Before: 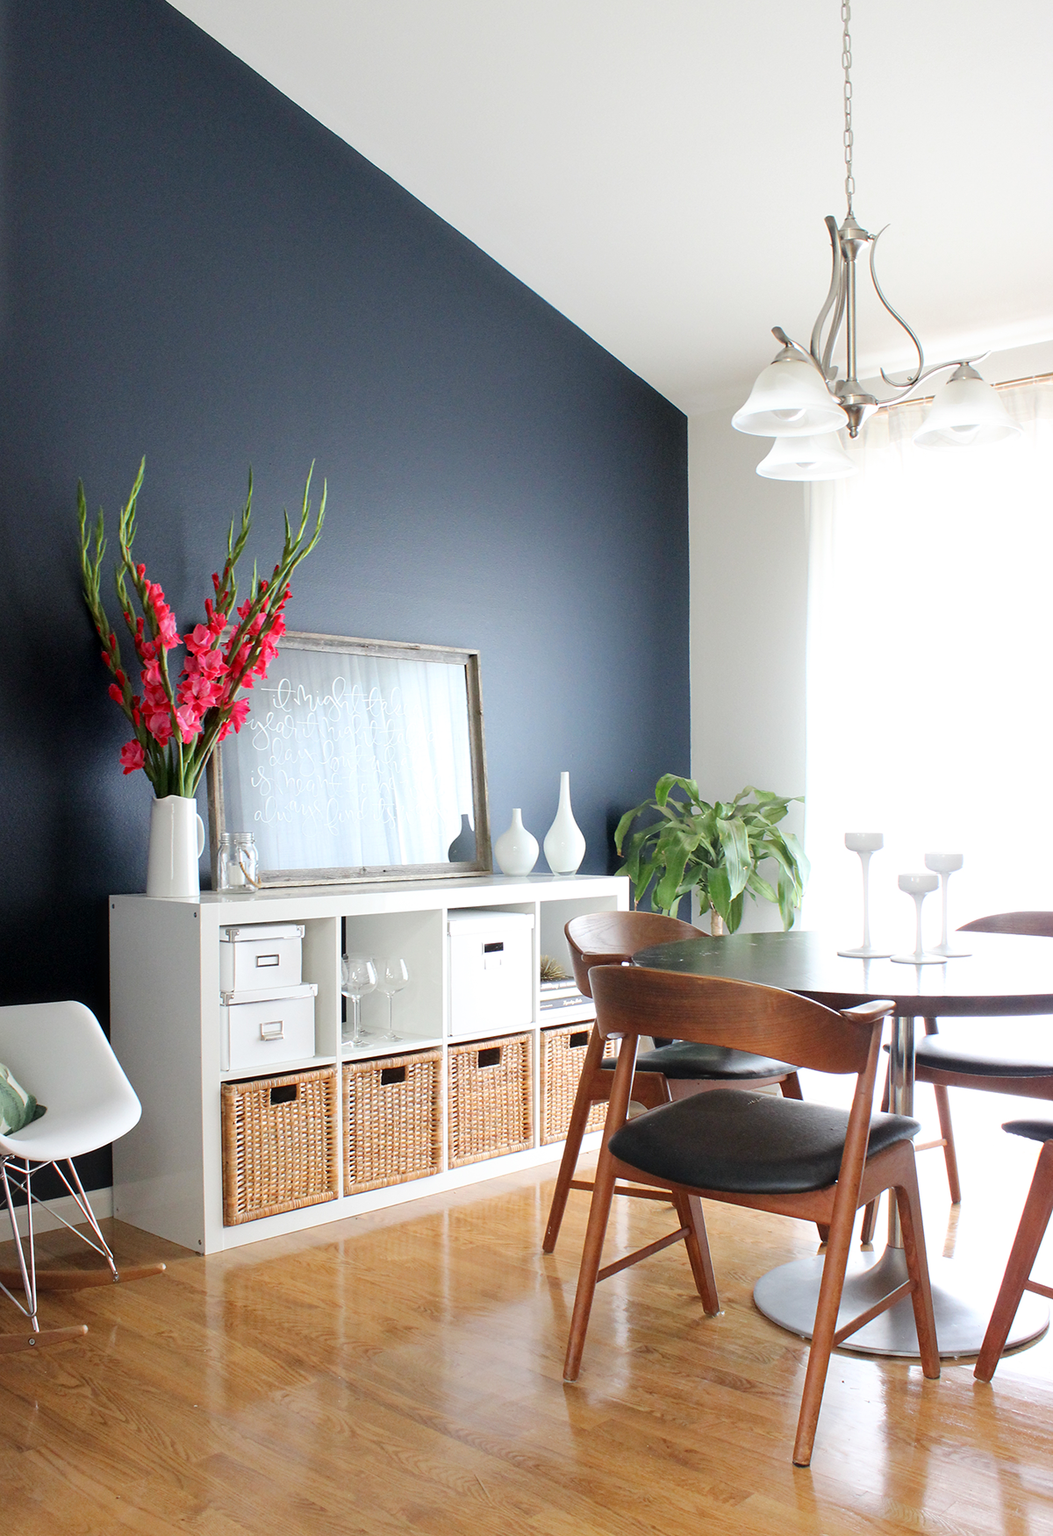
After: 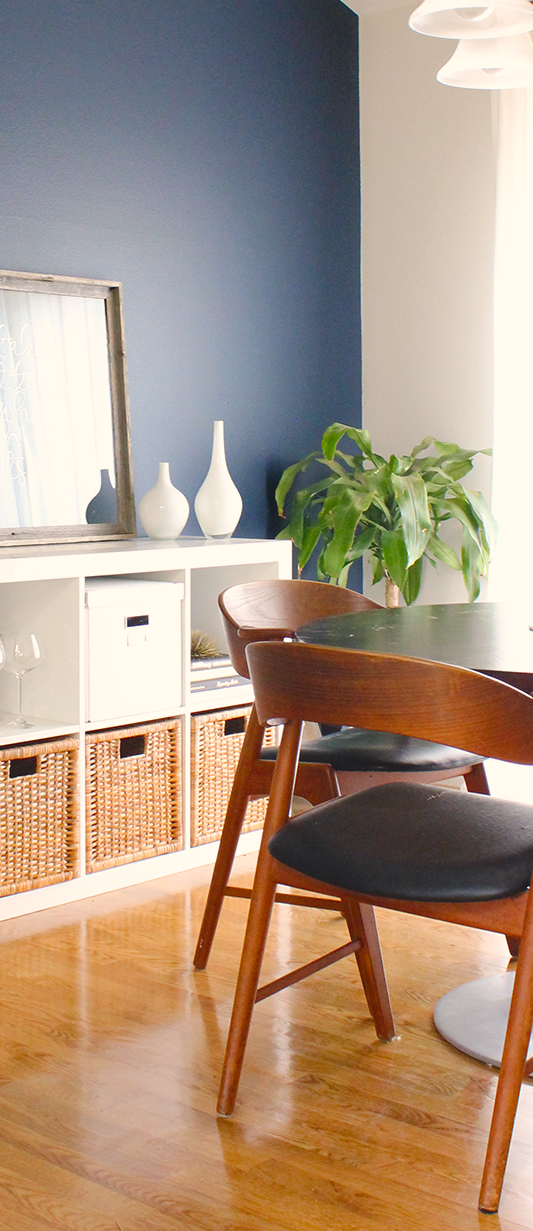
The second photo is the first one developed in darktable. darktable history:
crop: left 35.432%, top 26.233%, right 20.145%, bottom 3.432%
color balance rgb: shadows lift › chroma 2%, shadows lift › hue 247.2°, power › chroma 0.3%, power › hue 25.2°, highlights gain › chroma 3%, highlights gain › hue 60°, global offset › luminance 0.75%, perceptual saturation grading › global saturation 20%, perceptual saturation grading › highlights -20%, perceptual saturation grading › shadows 30%, global vibrance 20%
